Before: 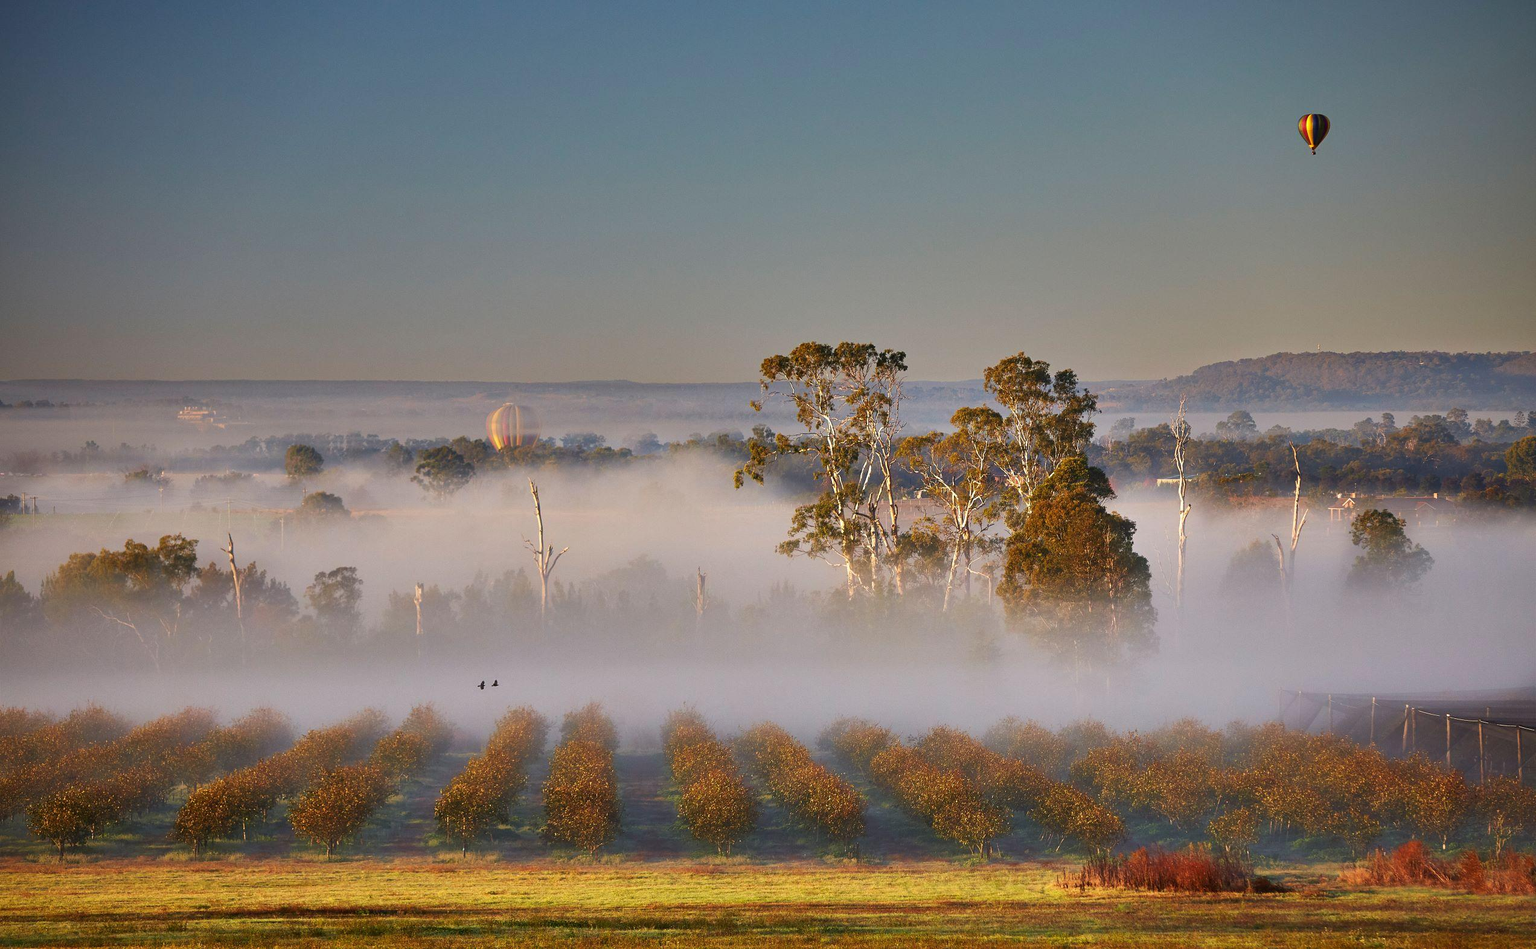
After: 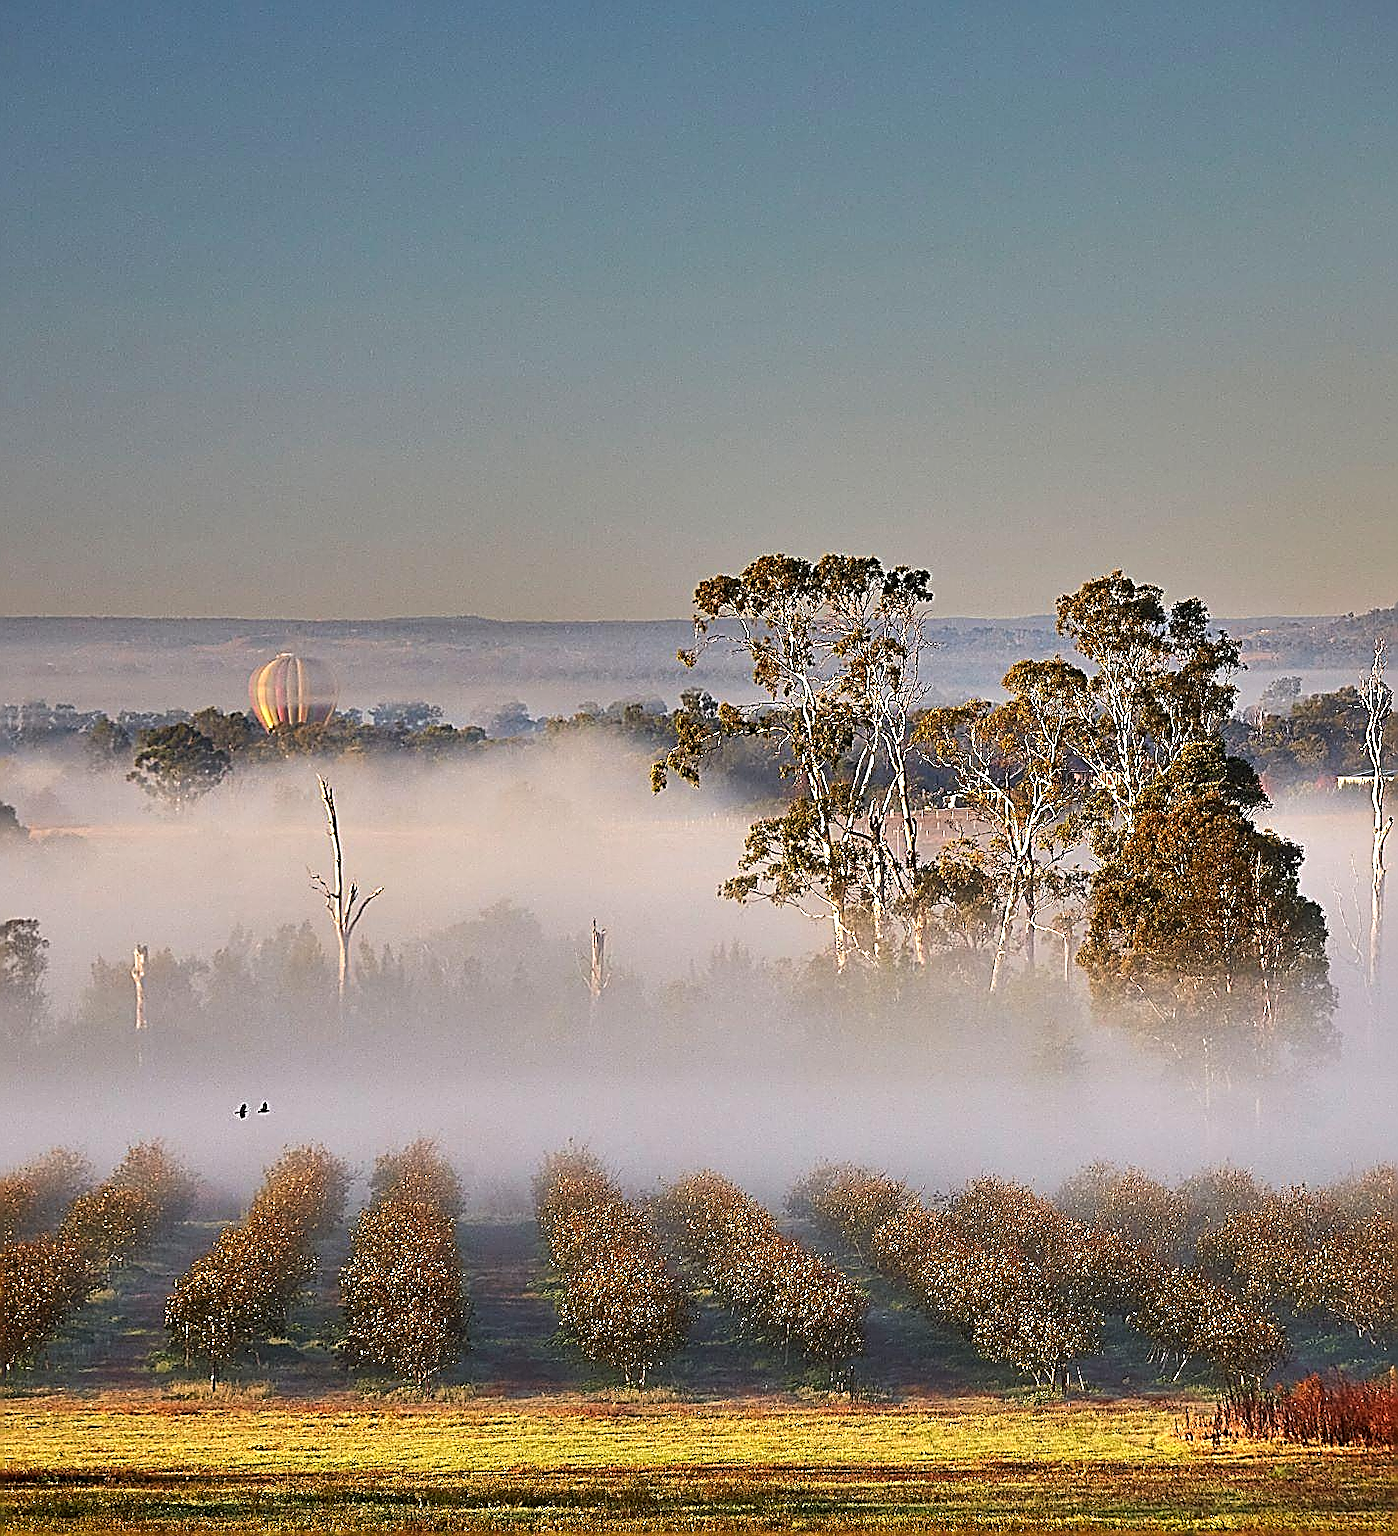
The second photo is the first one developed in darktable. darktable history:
crop: left 21.674%, right 22.086%
tone equalizer: -8 EV -0.417 EV, -7 EV -0.389 EV, -6 EV -0.333 EV, -5 EV -0.222 EV, -3 EV 0.222 EV, -2 EV 0.333 EV, -1 EV 0.389 EV, +0 EV 0.417 EV, edges refinement/feathering 500, mask exposure compensation -1.57 EV, preserve details no
sharpen: amount 2
